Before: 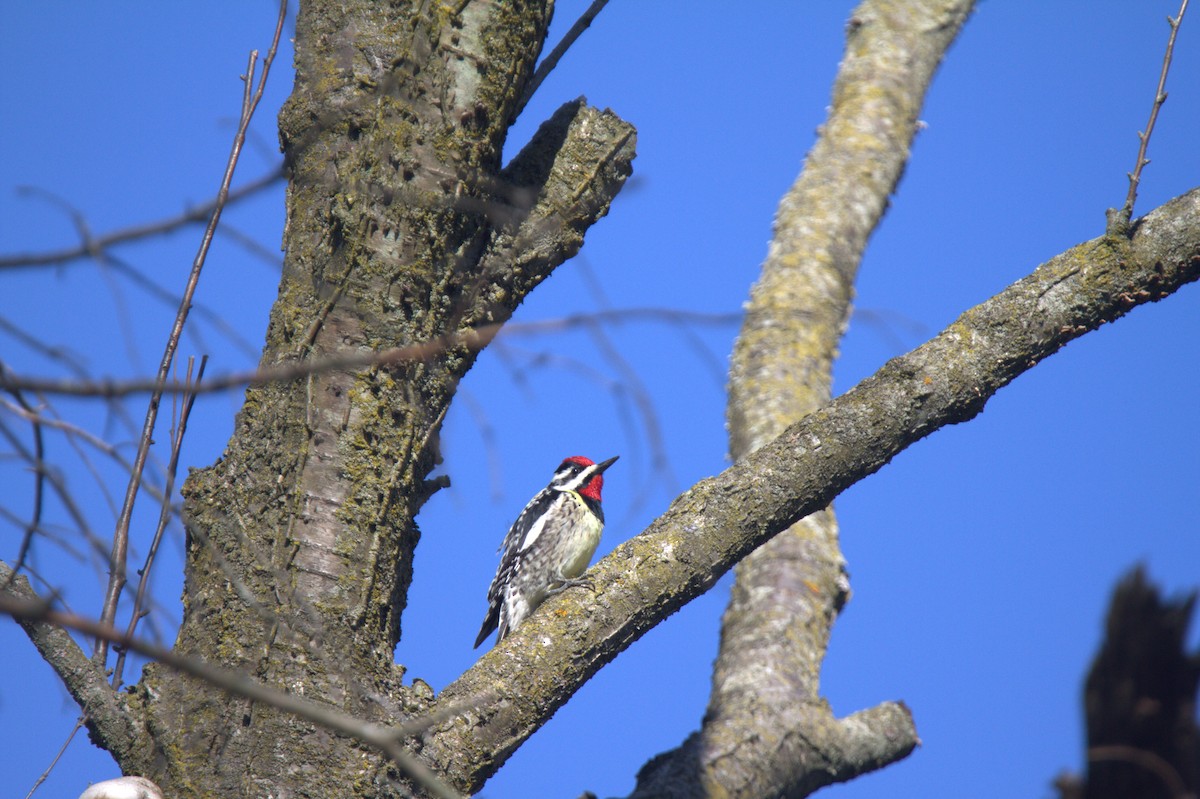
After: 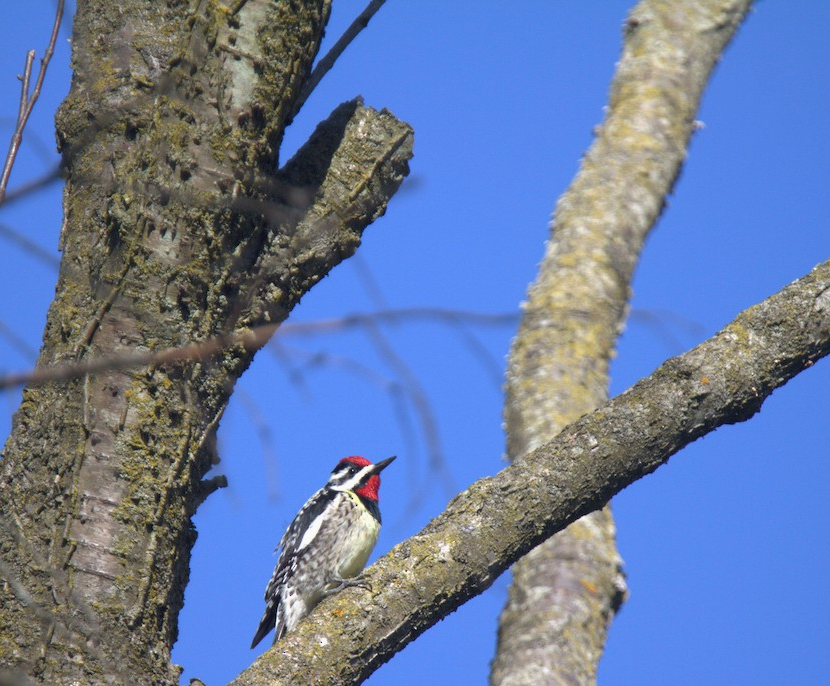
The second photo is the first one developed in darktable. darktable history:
exposure: exposure -0.063 EV, compensate exposure bias true, compensate highlight preservation false
crop: left 18.625%, right 12.178%, bottom 14.128%
